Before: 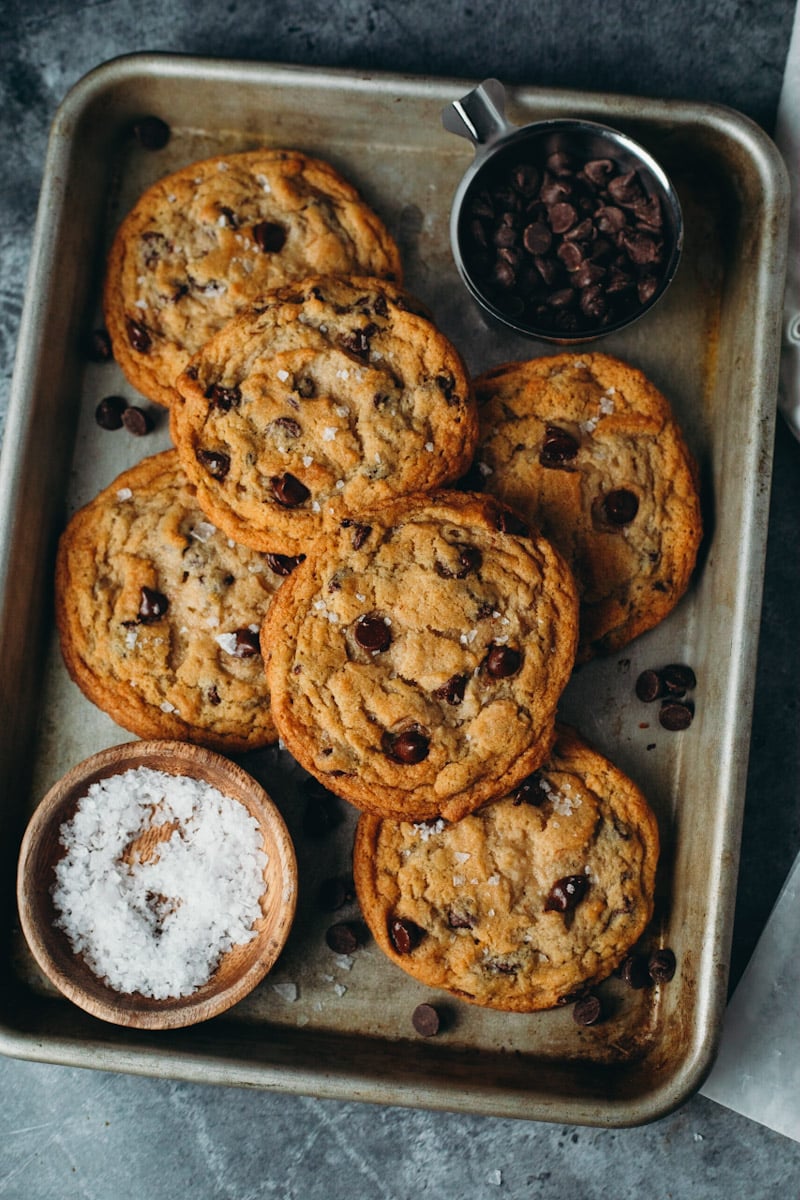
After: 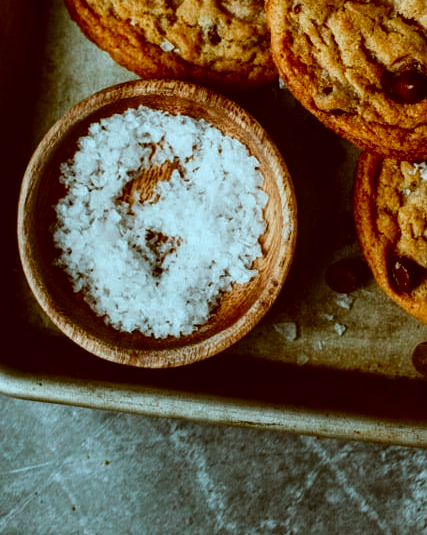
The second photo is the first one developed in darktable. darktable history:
crop and rotate: top 55.149%, right 46.567%, bottom 0.228%
color correction: highlights a* -14.86, highlights b* -16.88, shadows a* 10.14, shadows b* 30.15
contrast brightness saturation: contrast 0.127, brightness -0.234, saturation 0.139
local contrast: on, module defaults
